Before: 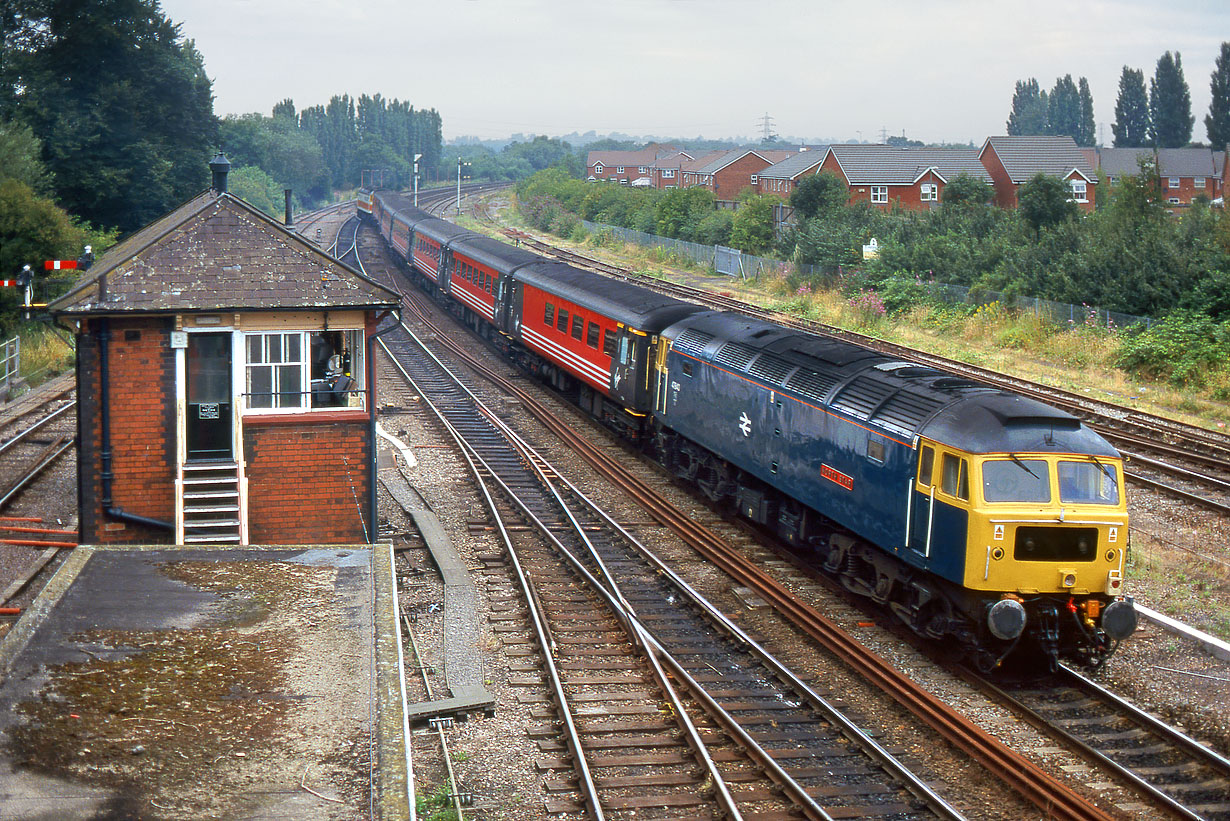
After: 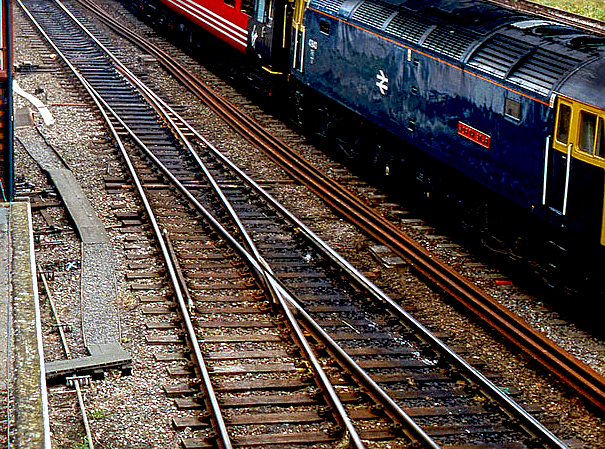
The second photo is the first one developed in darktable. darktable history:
sharpen: on, module defaults
exposure: black level correction 0.048, exposure 0.013 EV, compensate highlight preservation false
local contrast: on, module defaults
crop: left 29.568%, top 41.729%, right 21.205%, bottom 3.482%
